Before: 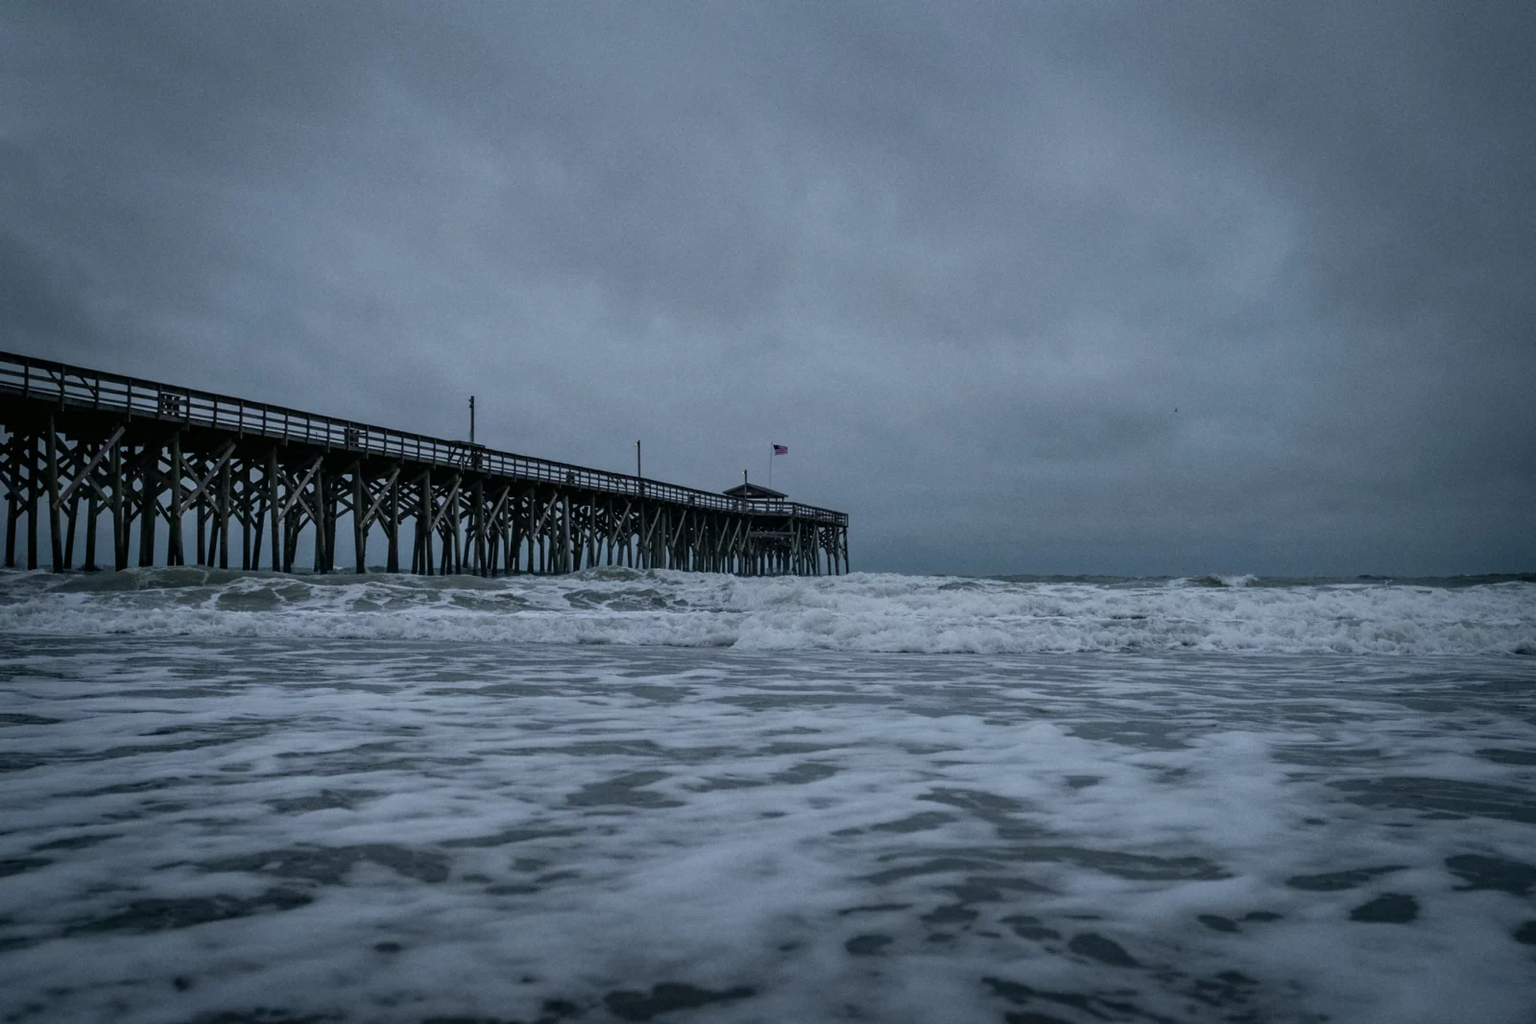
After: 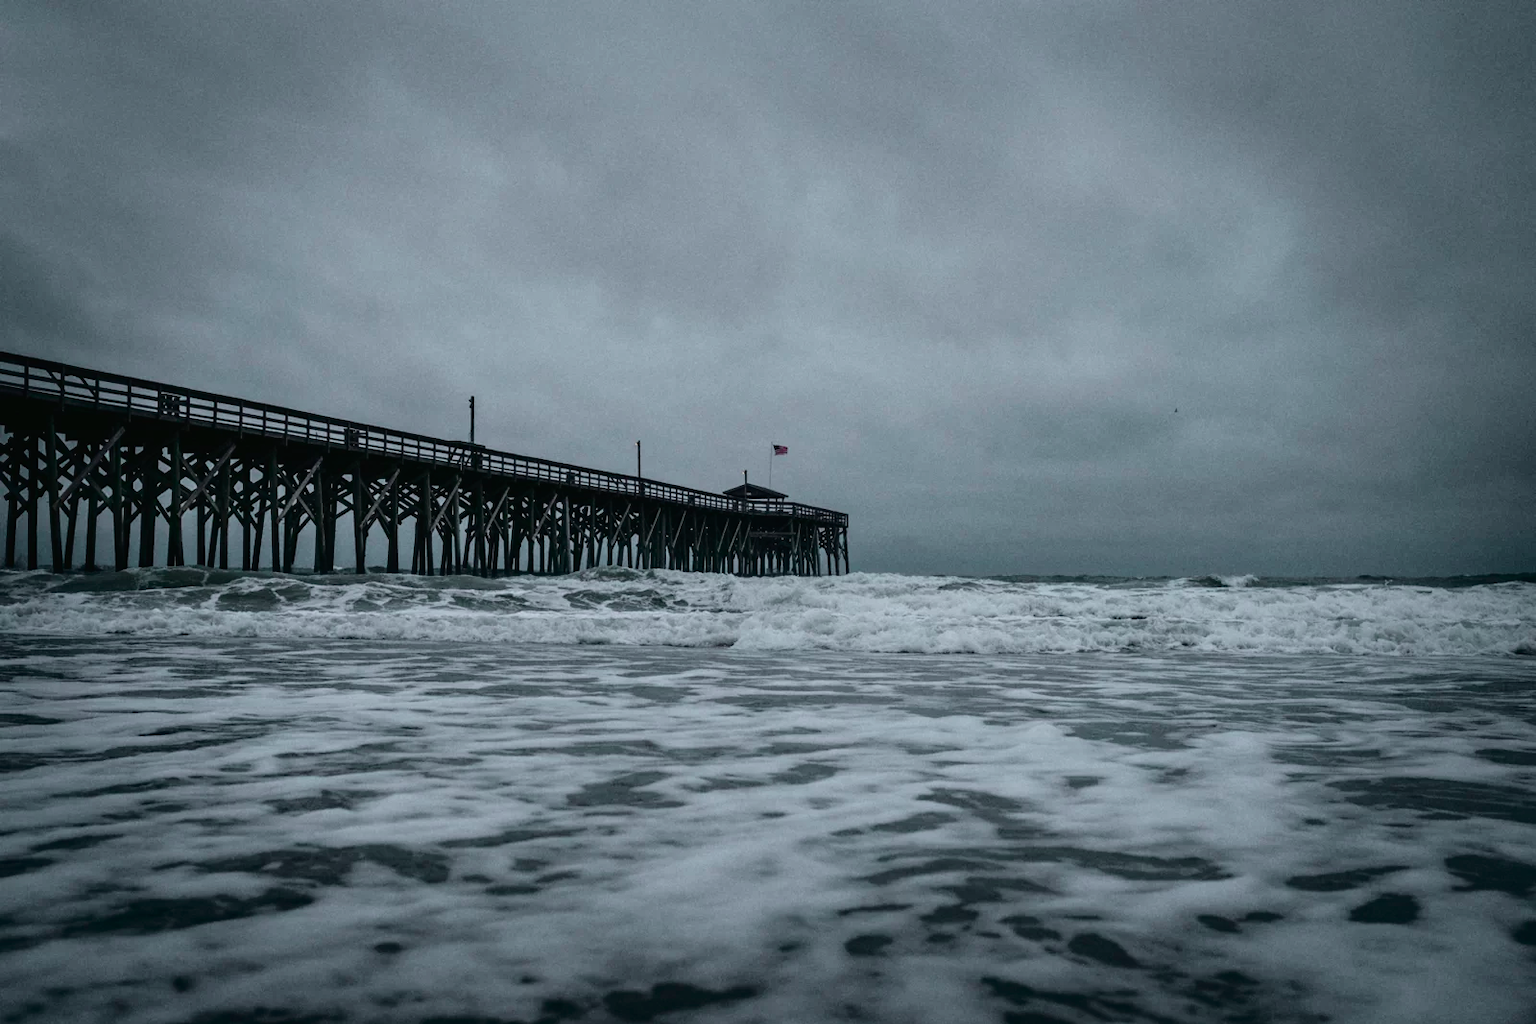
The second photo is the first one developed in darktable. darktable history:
tone curve: curves: ch0 [(0, 0.014) (0.17, 0.099) (0.398, 0.423) (0.728, 0.808) (0.877, 0.91) (0.99, 0.955)]; ch1 [(0, 0) (0.377, 0.325) (0.493, 0.491) (0.505, 0.504) (0.515, 0.515) (0.554, 0.575) (0.623, 0.643) (0.701, 0.718) (1, 1)]; ch2 [(0, 0) (0.423, 0.453) (0.481, 0.485) (0.501, 0.501) (0.531, 0.527) (0.586, 0.597) (0.663, 0.706) (0.717, 0.753) (1, 0.991)], color space Lab, independent channels
